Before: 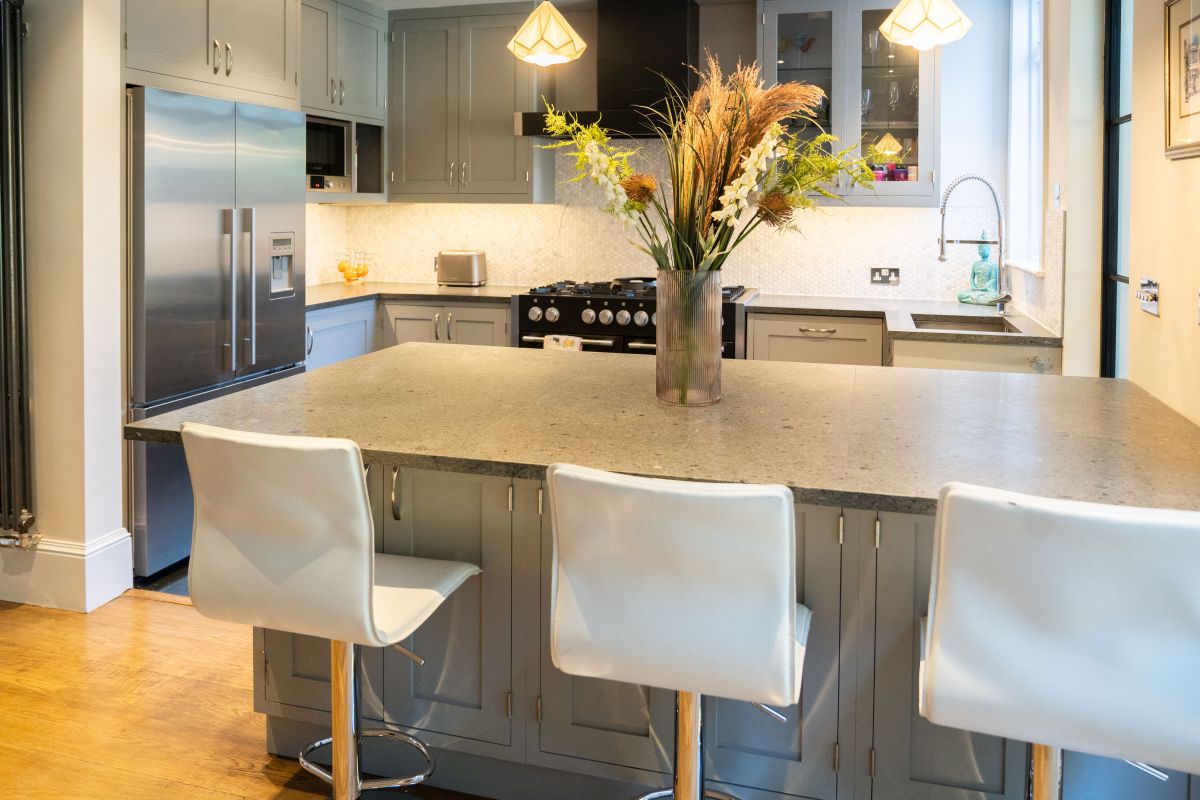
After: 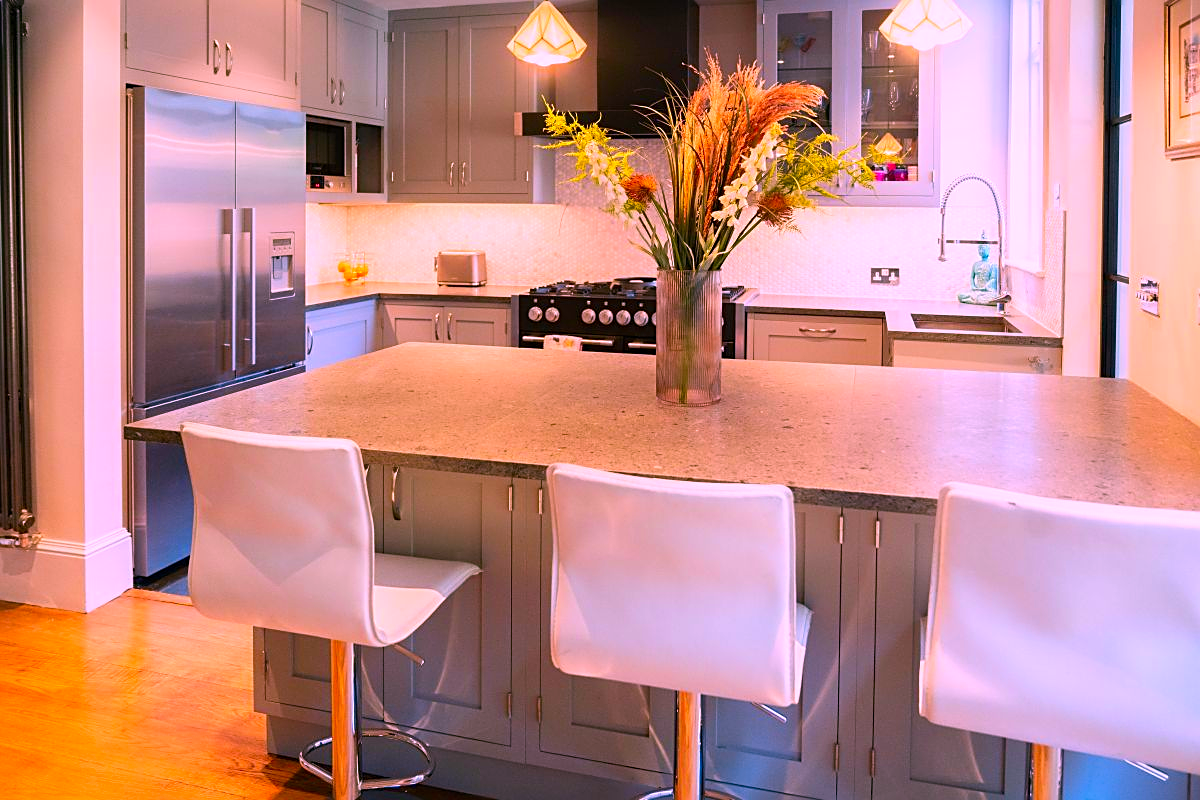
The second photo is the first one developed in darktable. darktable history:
sharpen: on, module defaults
color correction: highlights a* 19.23, highlights b* -11.3, saturation 1.65
